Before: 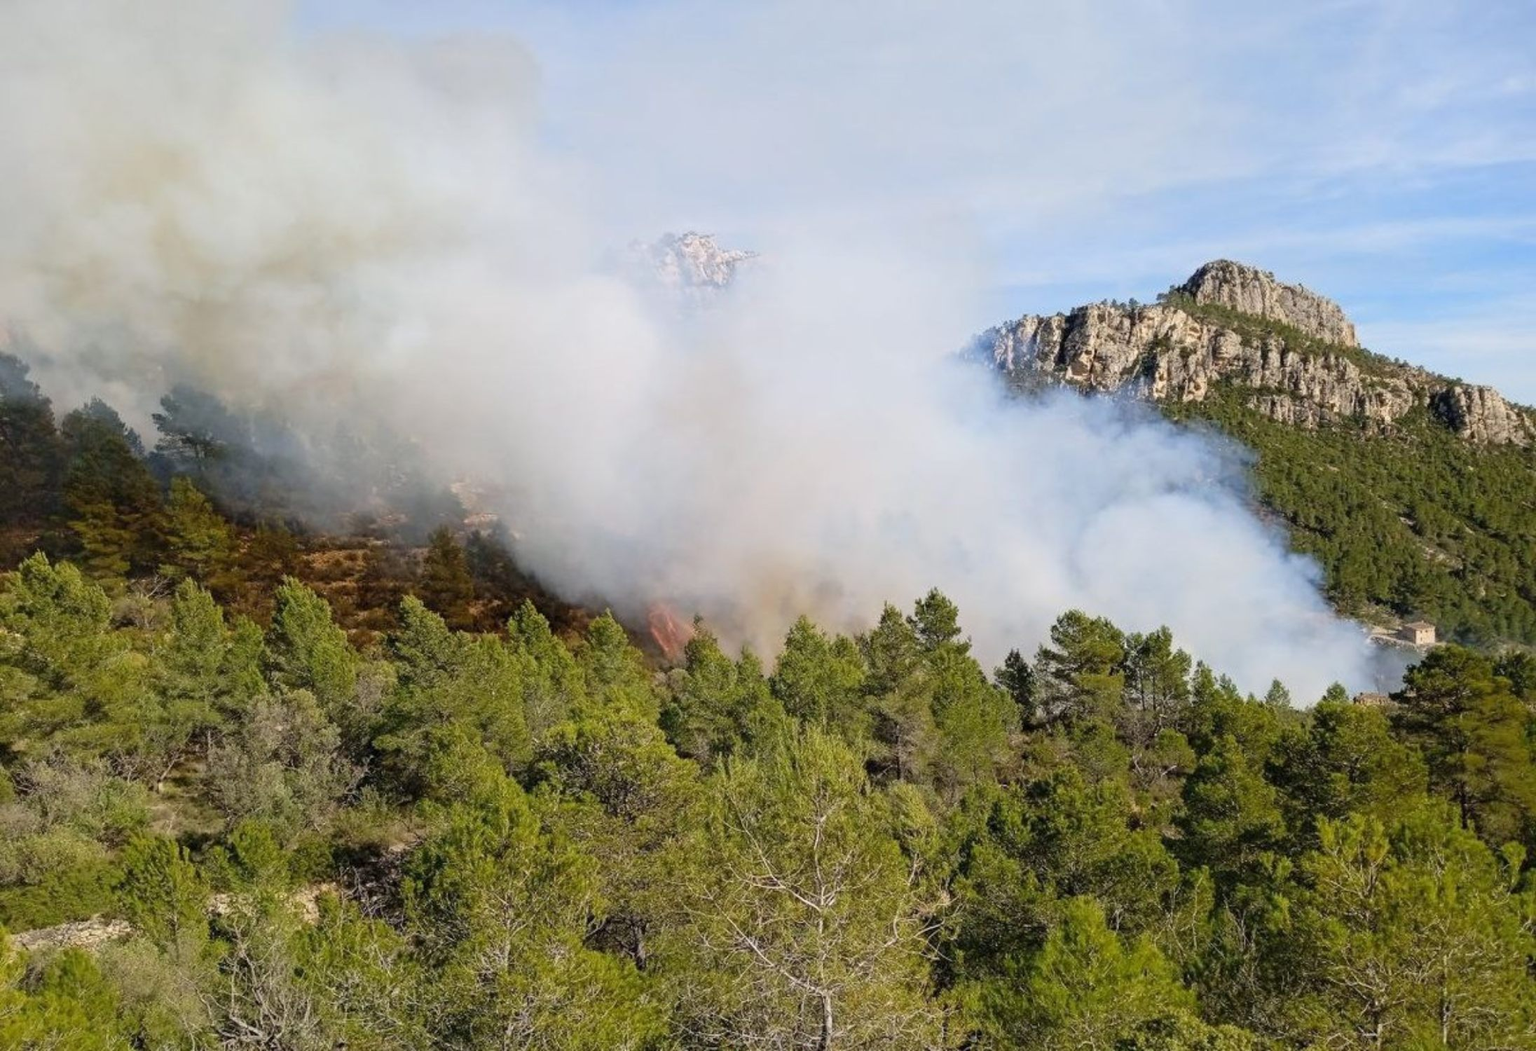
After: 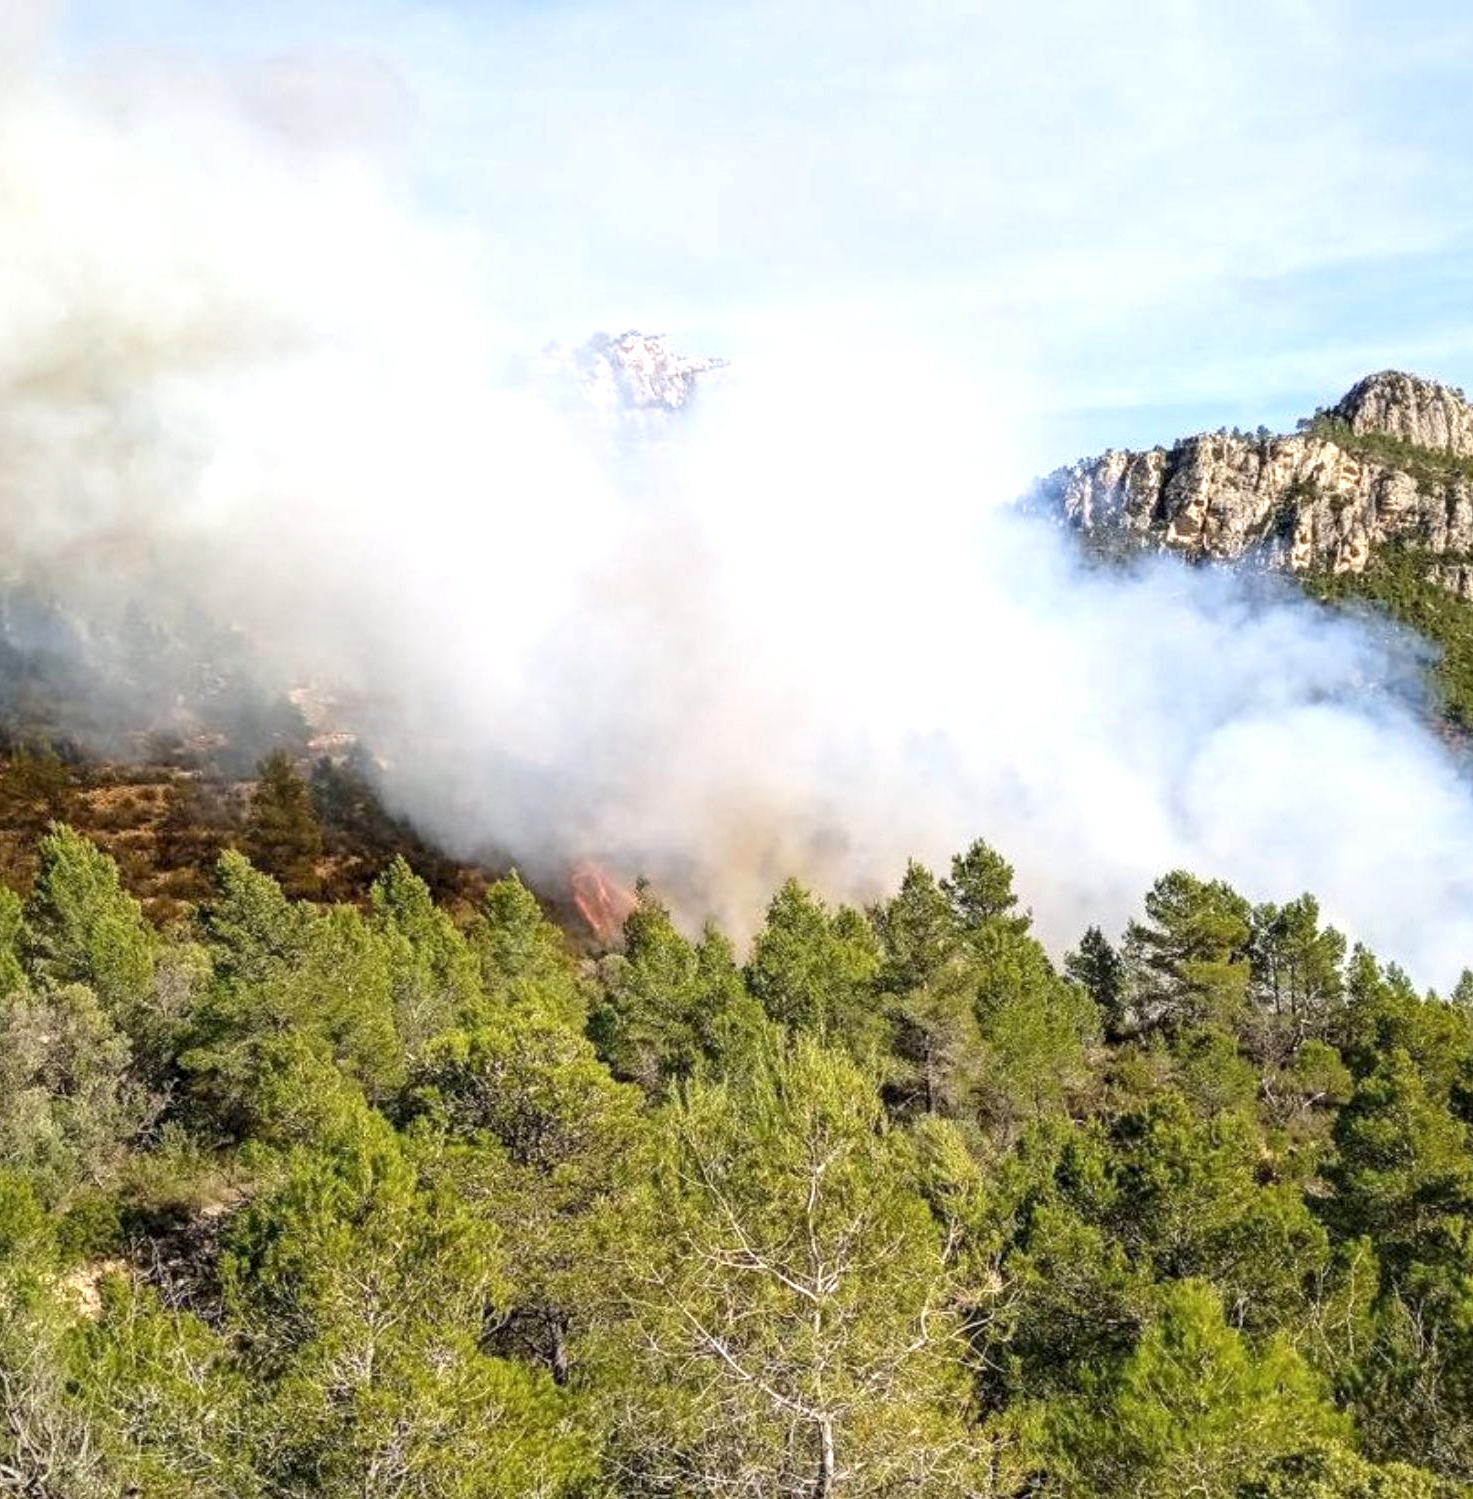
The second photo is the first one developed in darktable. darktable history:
exposure: exposure 0.606 EV, compensate highlight preservation false
crop and rotate: left 16.193%, right 16.578%
local contrast: on, module defaults
